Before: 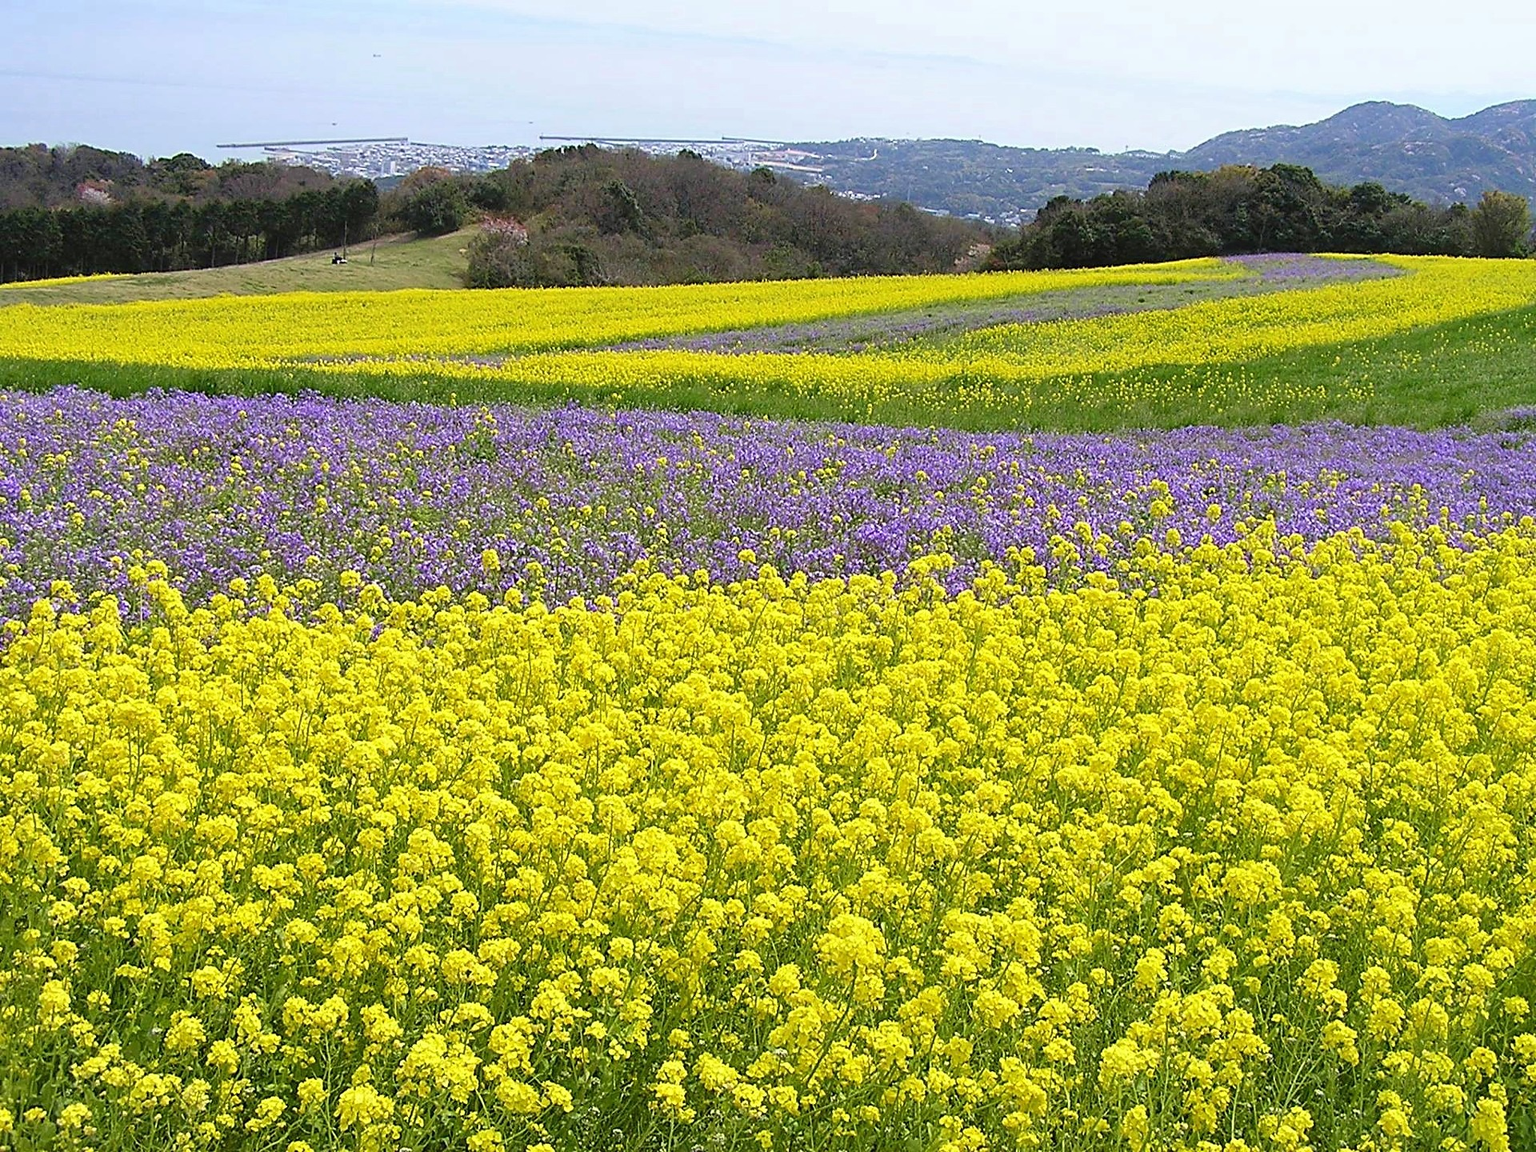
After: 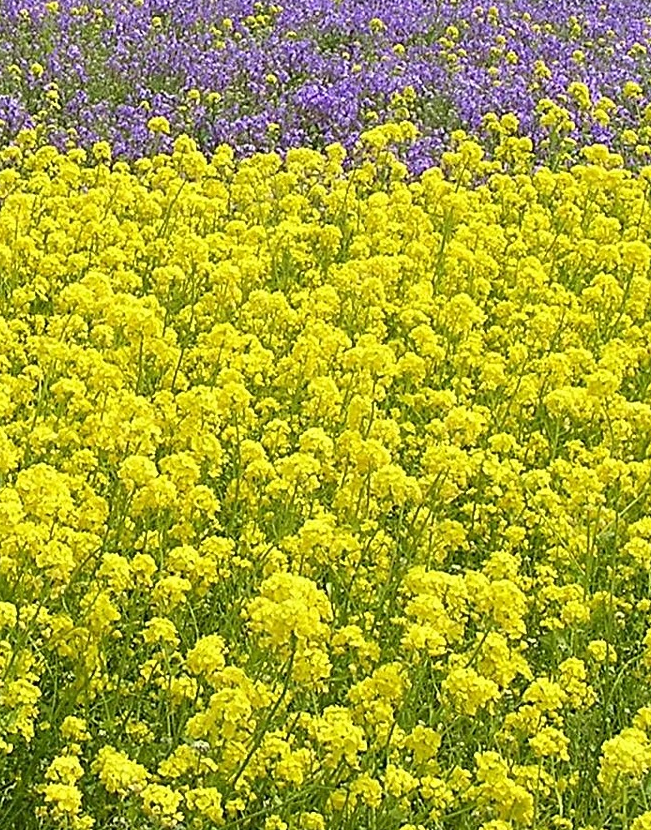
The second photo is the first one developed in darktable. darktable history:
crop: left 40.414%, top 39.632%, right 25.636%, bottom 2.675%
